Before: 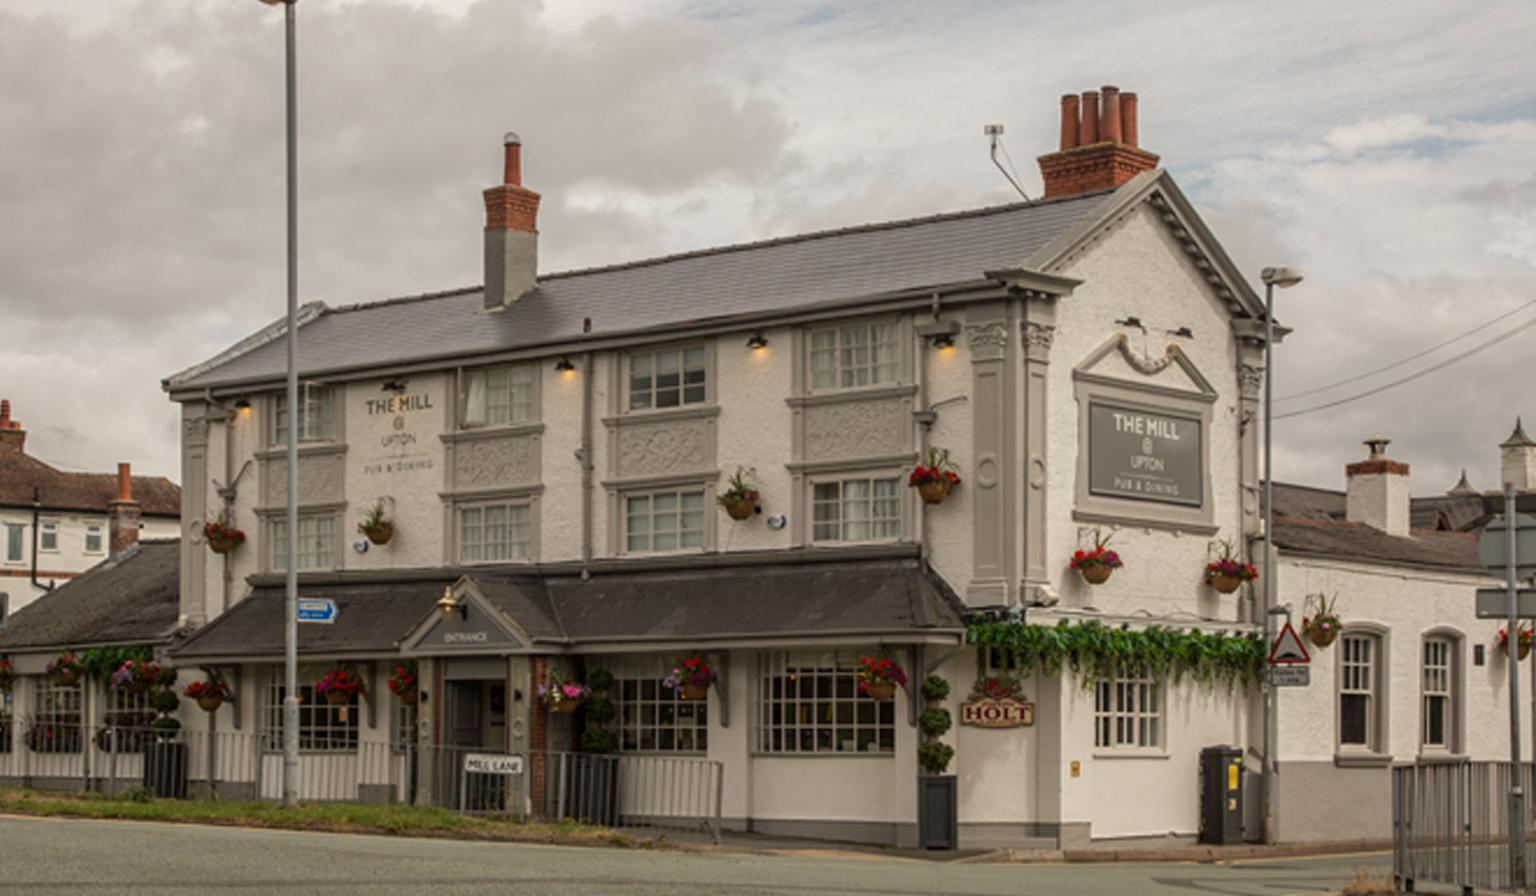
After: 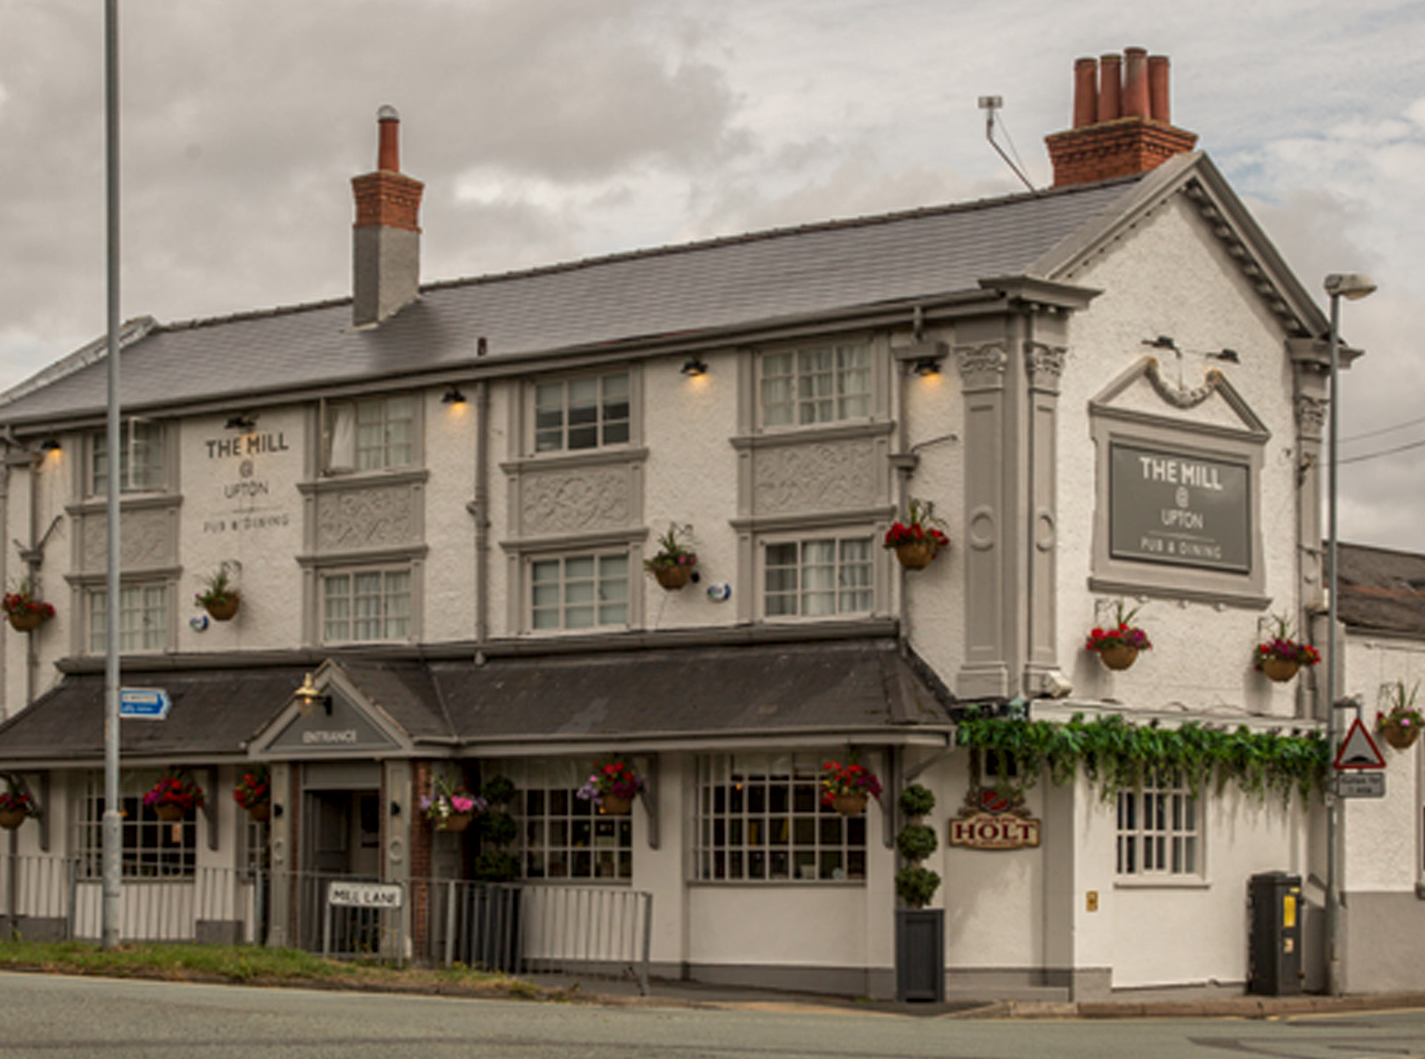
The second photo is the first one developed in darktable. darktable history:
crop and rotate: left 13.176%, top 5.412%, right 12.597%
local contrast: mode bilateral grid, contrast 21, coarseness 50, detail 129%, midtone range 0.2
